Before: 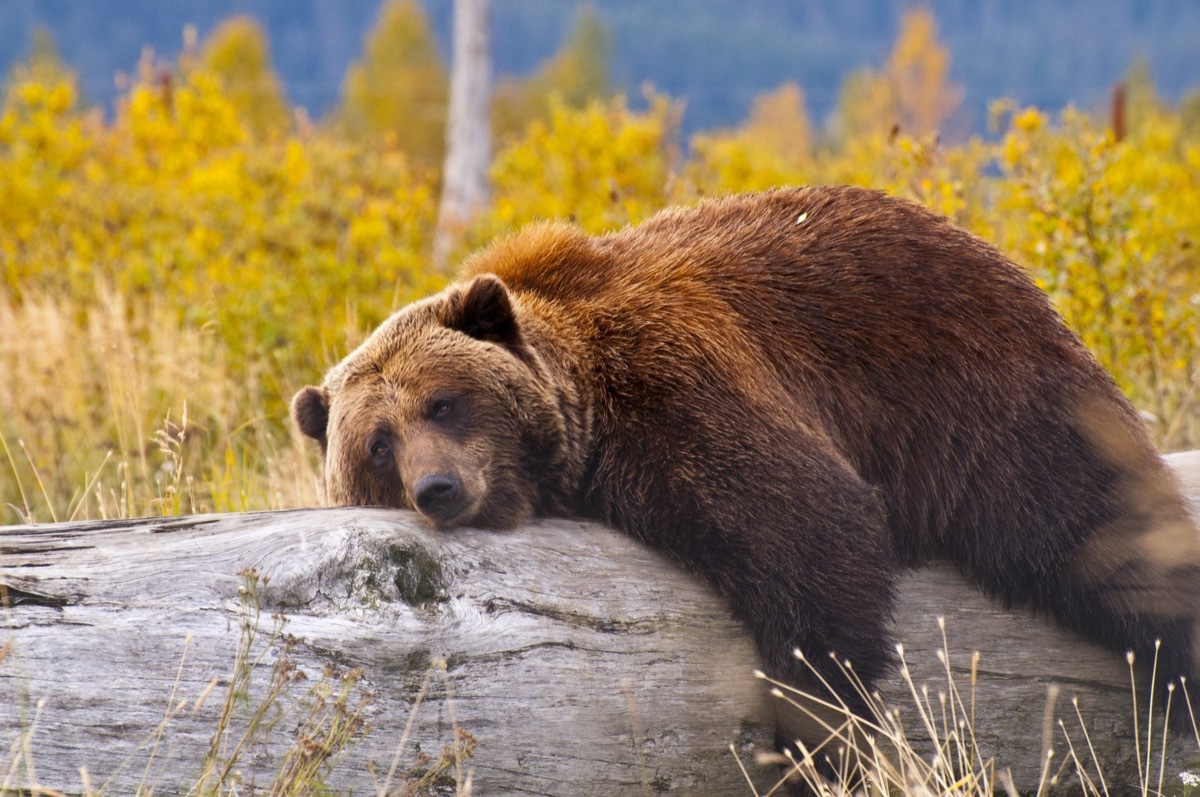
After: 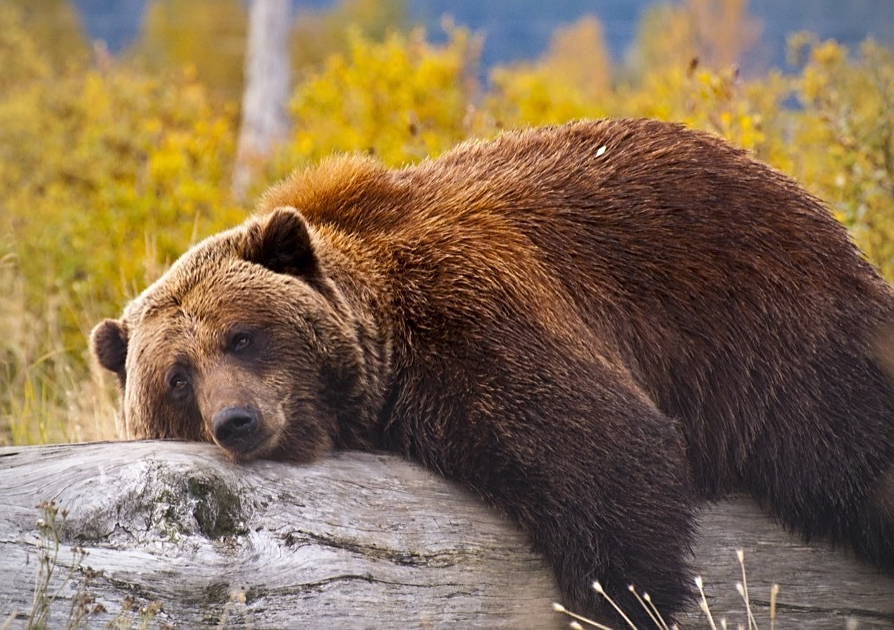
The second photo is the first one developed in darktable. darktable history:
crop: left 16.804%, top 8.458%, right 8.672%, bottom 12.411%
tone curve: curves: ch0 [(0, 0) (0.003, 0.003) (0.011, 0.011) (0.025, 0.025) (0.044, 0.044) (0.069, 0.068) (0.1, 0.098) (0.136, 0.134) (0.177, 0.175) (0.224, 0.221) (0.277, 0.273) (0.335, 0.33) (0.399, 0.393) (0.468, 0.461) (0.543, 0.546) (0.623, 0.625) (0.709, 0.711) (0.801, 0.802) (0.898, 0.898) (1, 1)], color space Lab, independent channels, preserve colors none
vignetting: fall-off radius 61.17%, unbound false
sharpen: on, module defaults
